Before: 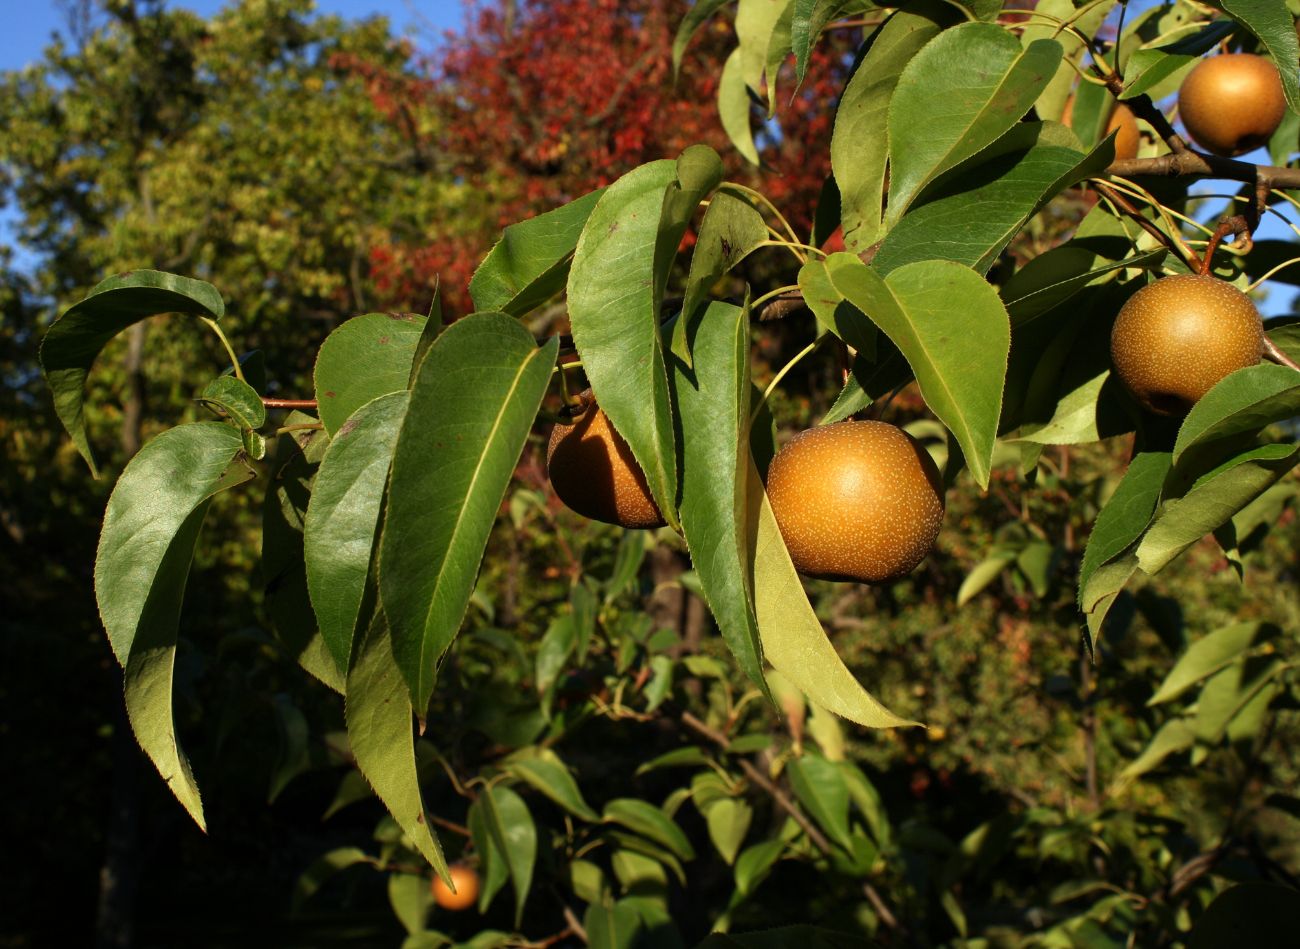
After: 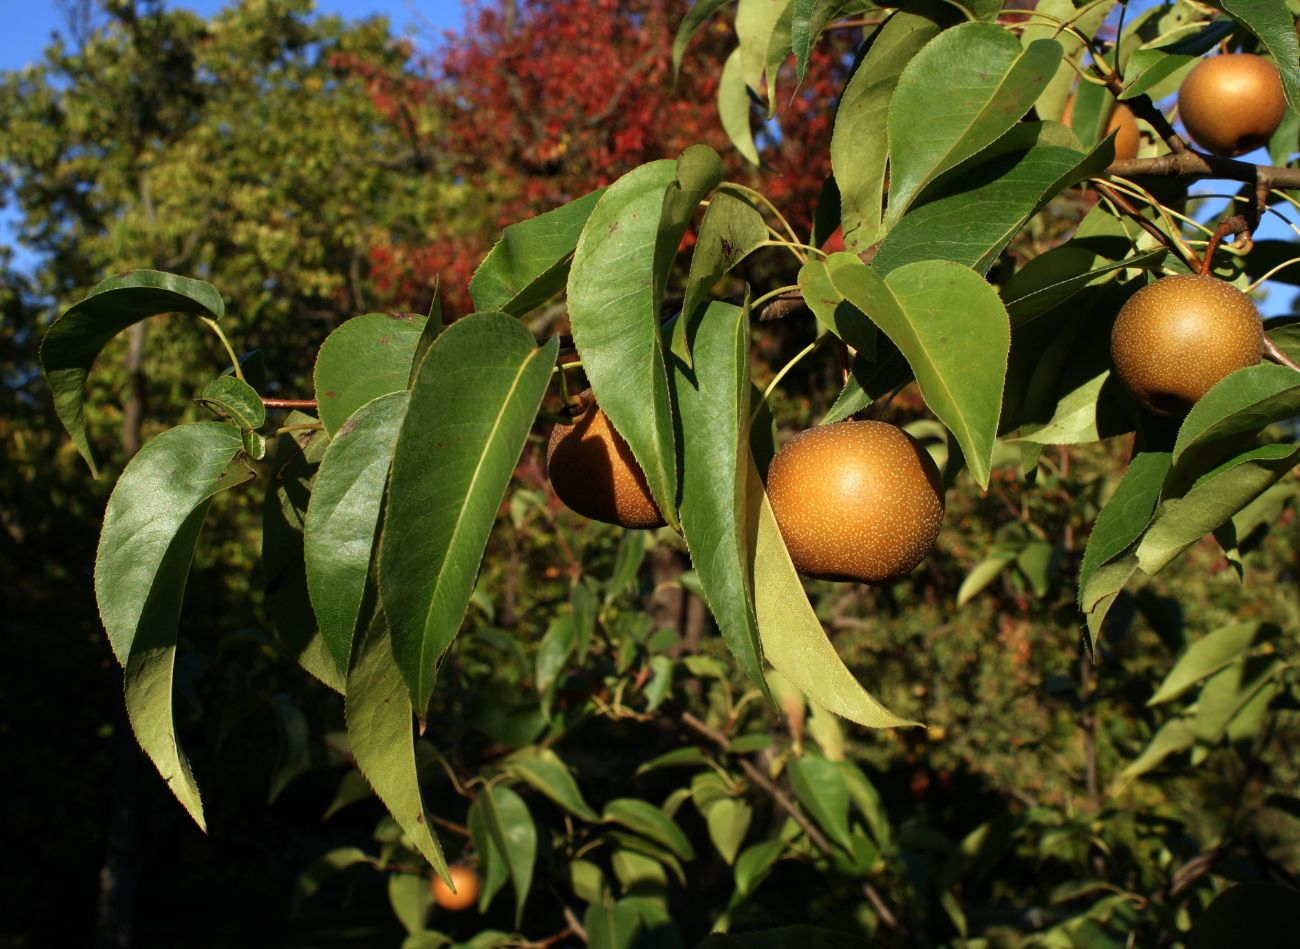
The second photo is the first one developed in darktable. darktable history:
tone equalizer: on, module defaults
color calibration: illuminant as shot in camera, x 0.358, y 0.373, temperature 4628.91 K
exposure: exposure 0.014 EV, compensate highlight preservation false
